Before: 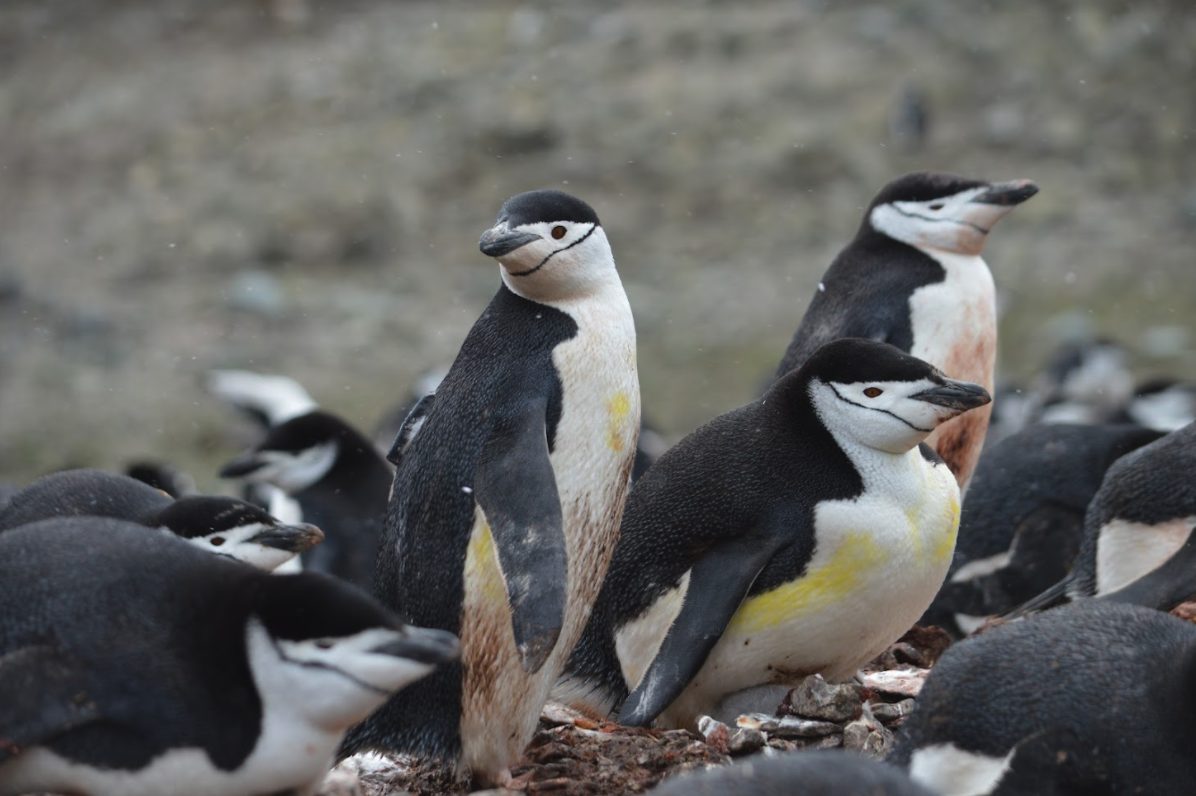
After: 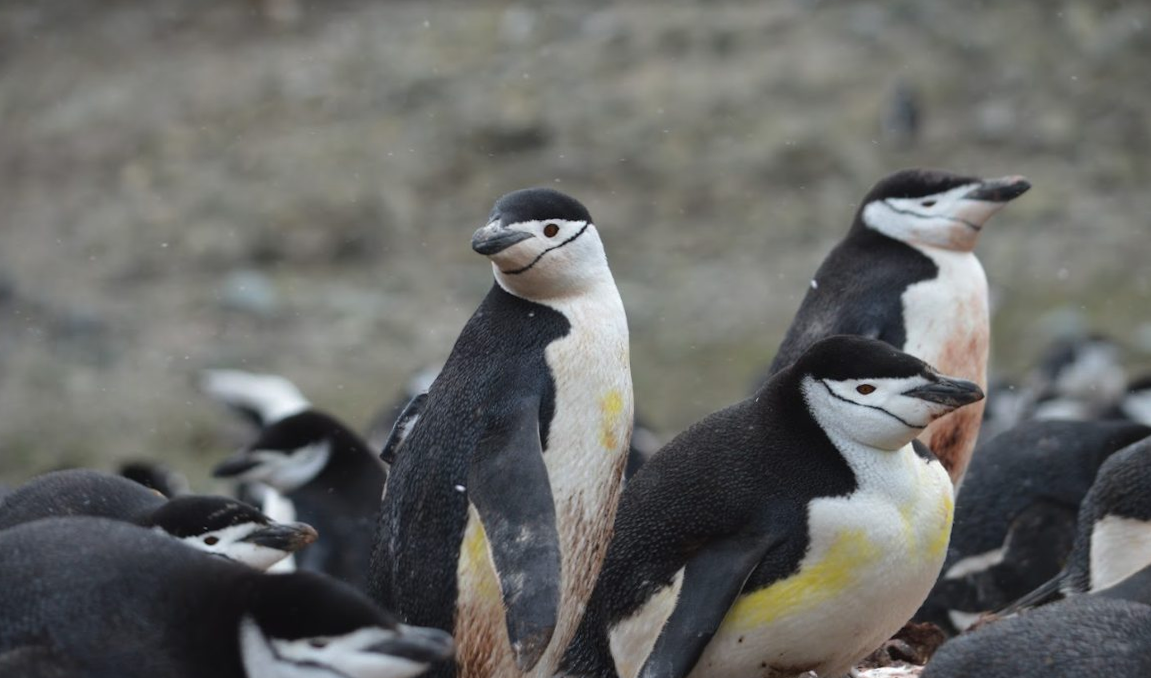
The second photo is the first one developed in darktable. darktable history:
crop and rotate: angle 0.225°, left 0.323%, right 2.862%, bottom 14.24%
